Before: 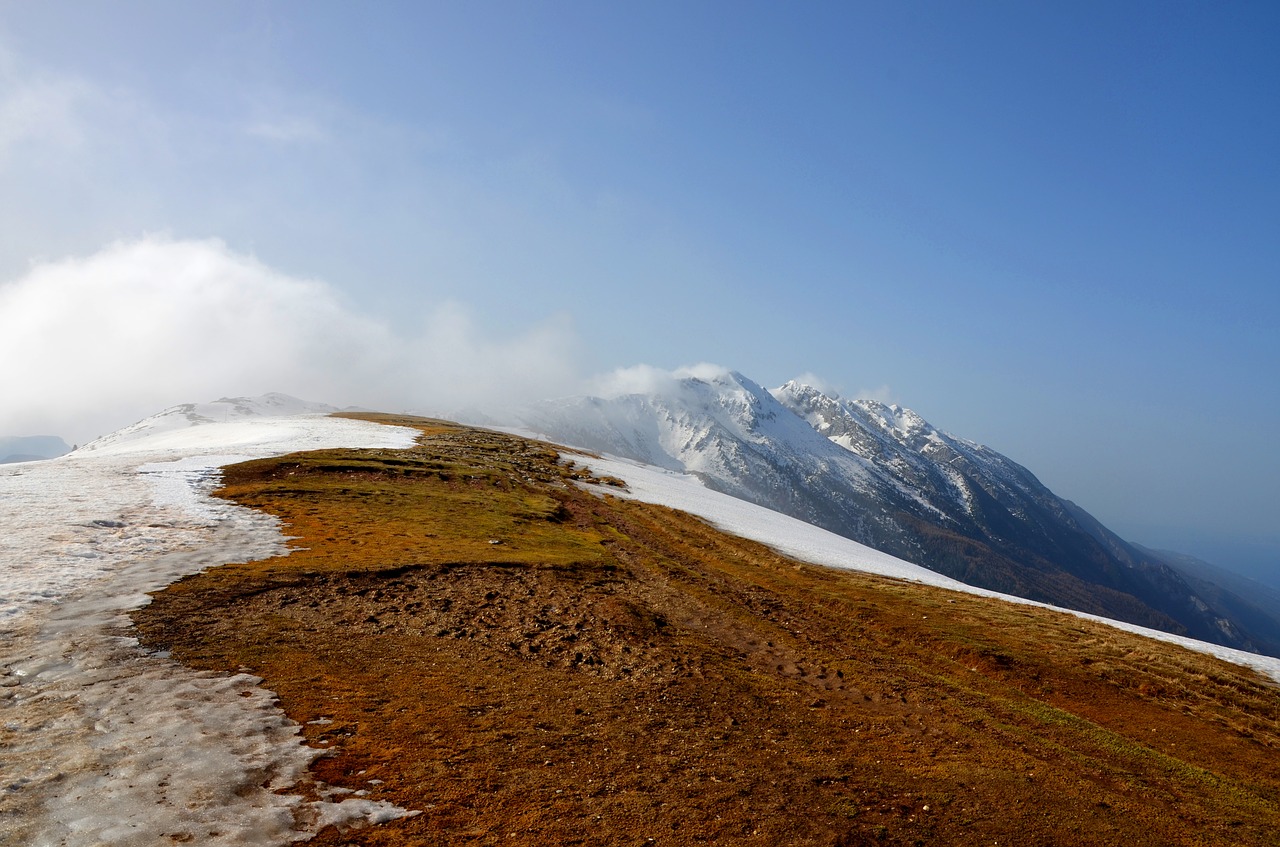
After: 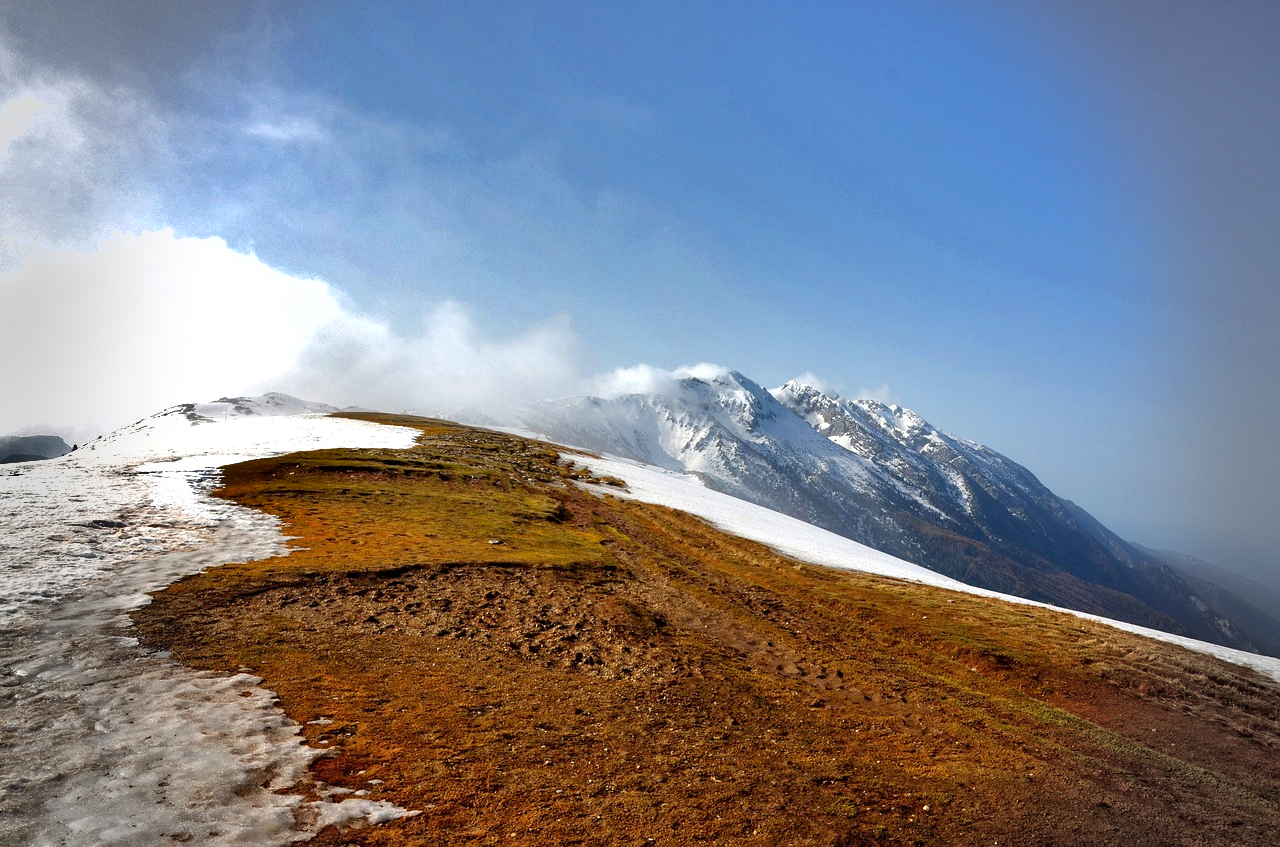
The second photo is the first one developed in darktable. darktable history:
exposure: exposure 0.602 EV, compensate highlight preservation false
shadows and highlights: shadows 24.43, highlights -77.1, soften with gaussian
vignetting: fall-off start 69.12%, fall-off radius 30.53%, brightness -0.322, width/height ratio 0.991, shape 0.847, dithering 8-bit output
